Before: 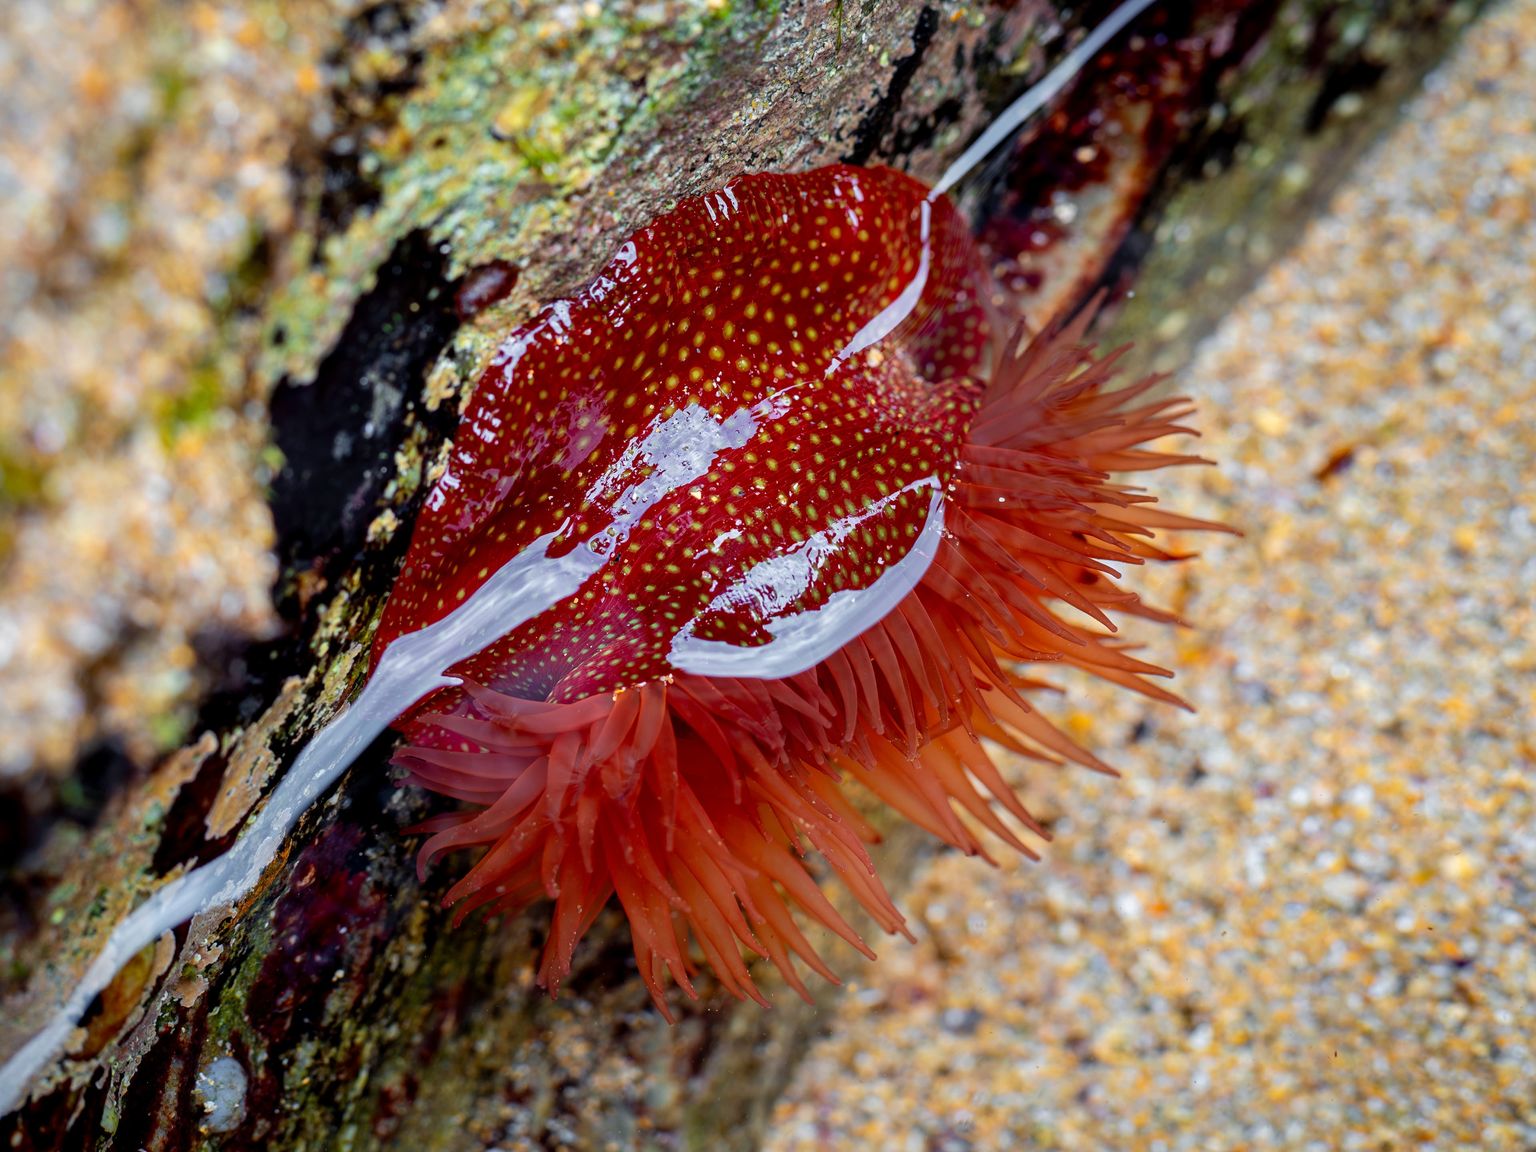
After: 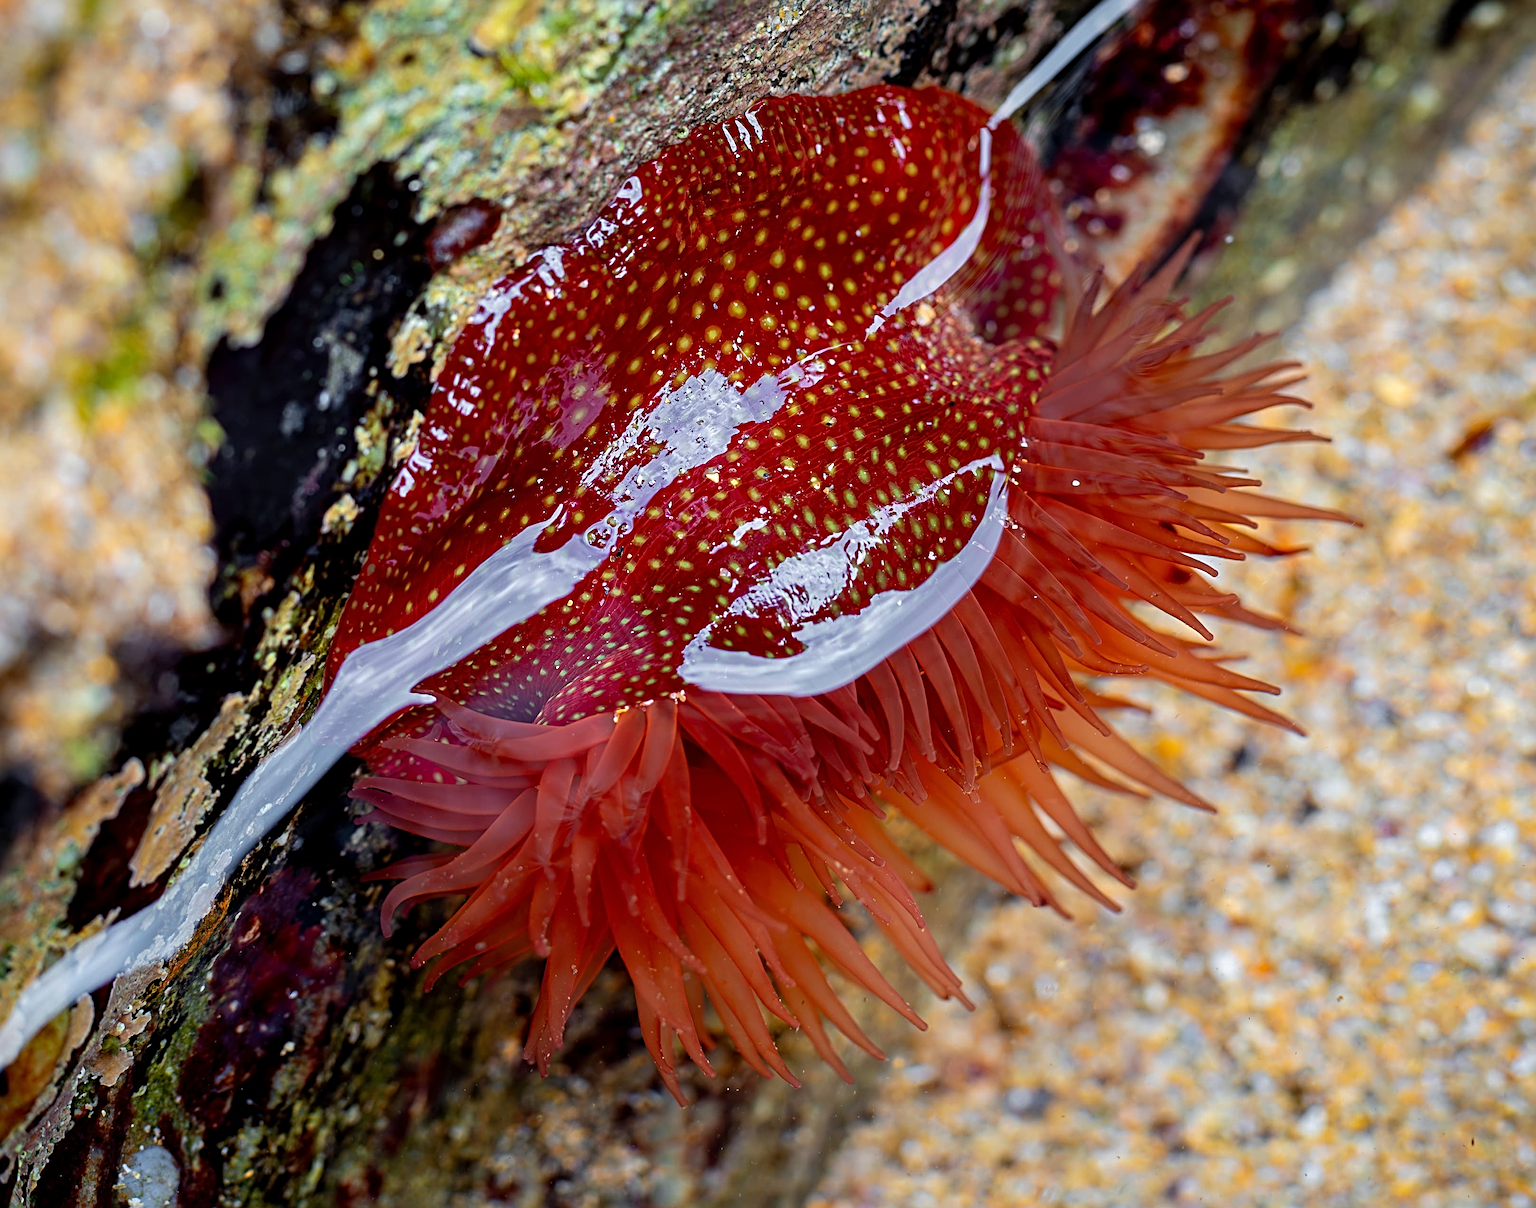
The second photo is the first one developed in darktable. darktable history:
crop: left 6.286%, top 8.12%, right 9.527%, bottom 3.565%
sharpen: radius 4.929
